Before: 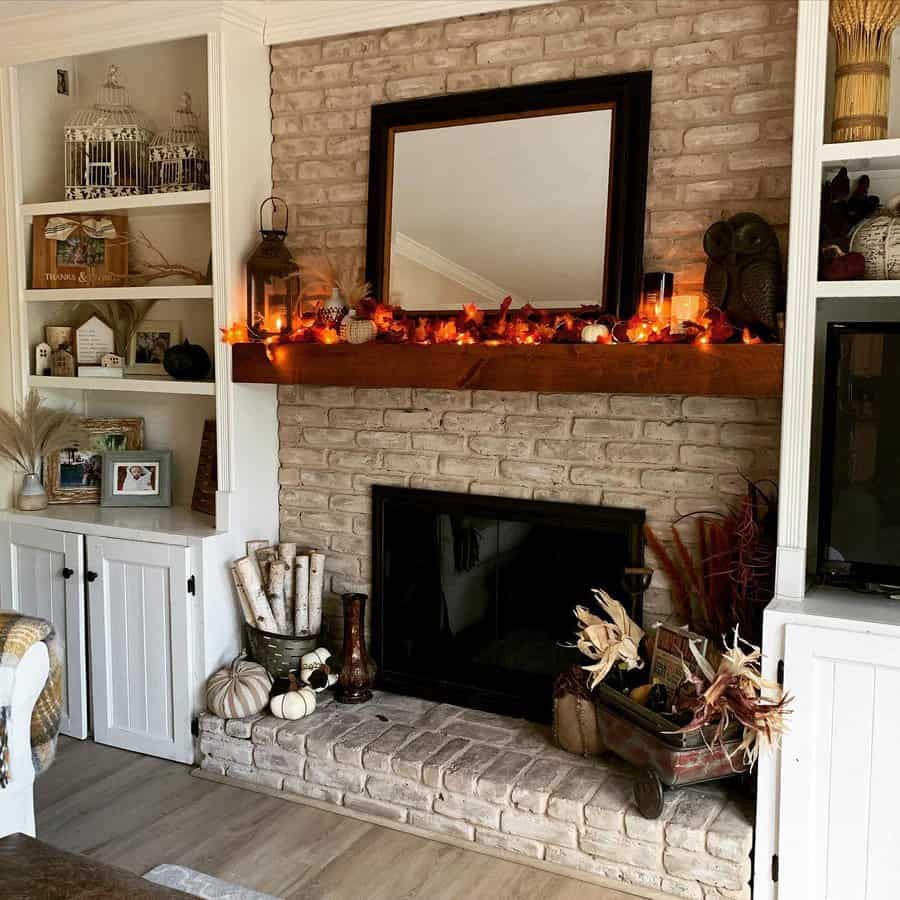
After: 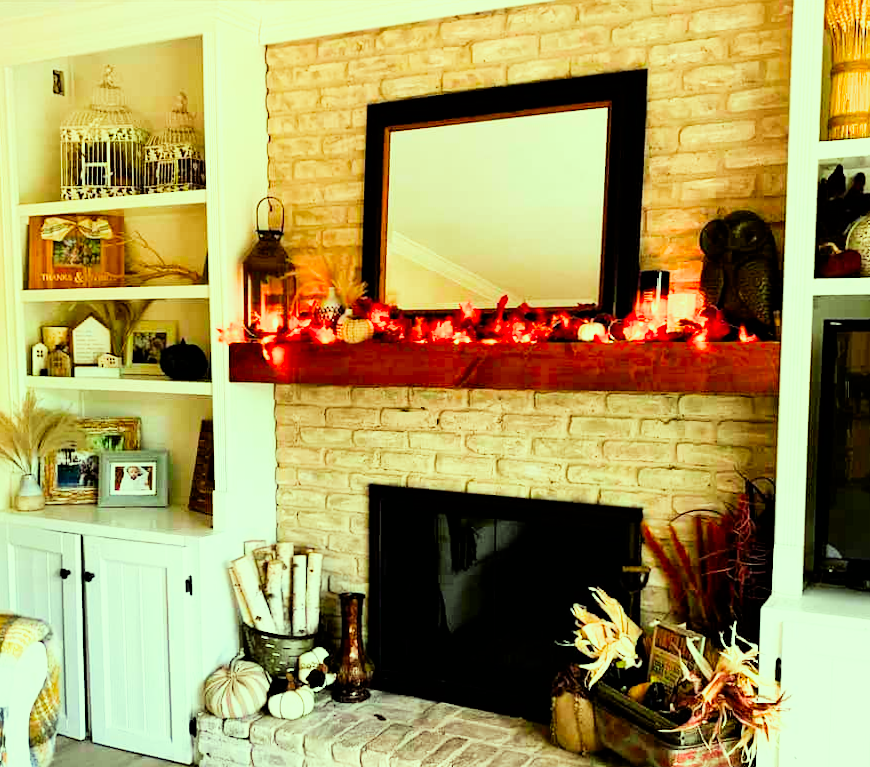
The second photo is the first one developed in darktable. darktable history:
crop and rotate: angle 0.21°, left 0.253%, right 2.701%, bottom 14.359%
color correction: highlights a* -10.93, highlights b* 9.81, saturation 1.71
filmic rgb: black relative exposure -5.03 EV, white relative exposure 3.96 EV, hardness 2.88, contrast 1.3, highlights saturation mix -29.98%, iterations of high-quality reconstruction 0
exposure: black level correction 0, exposure 1.503 EV, compensate highlight preservation false
